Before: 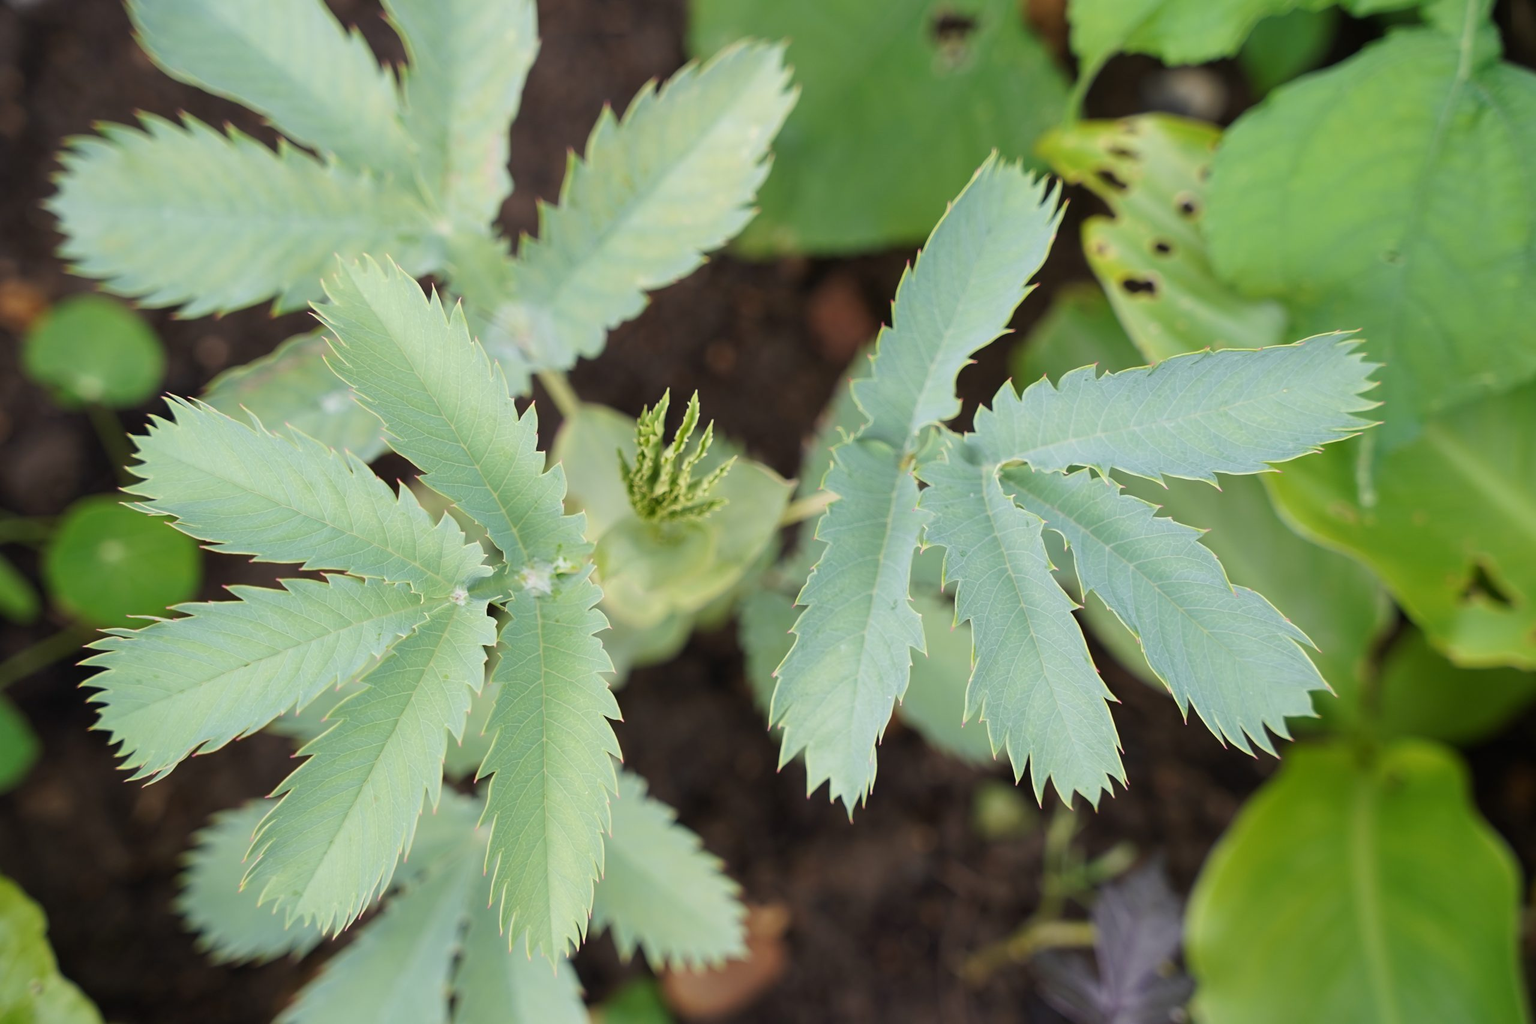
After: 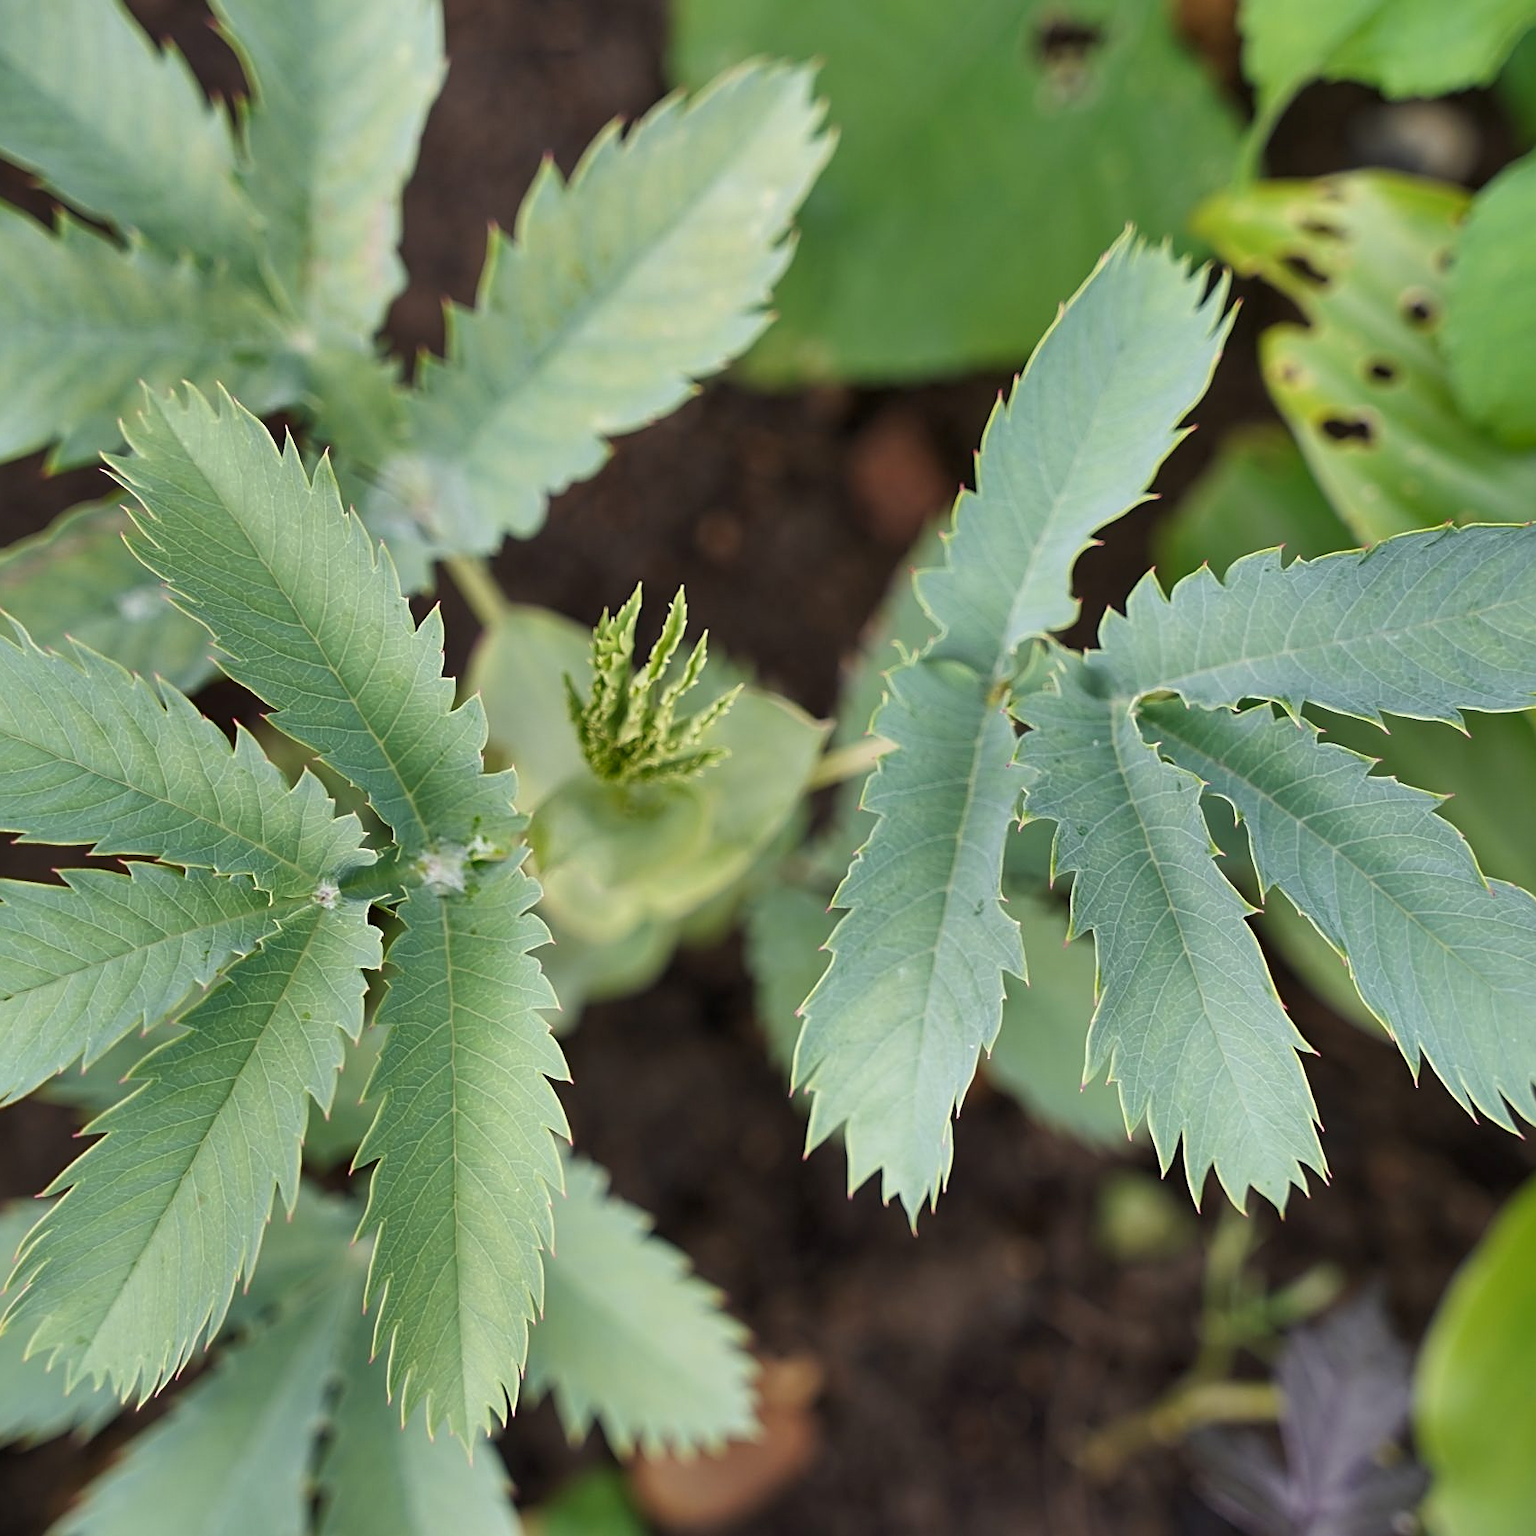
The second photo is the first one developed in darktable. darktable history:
crop and rotate: left 15.754%, right 17.579%
shadows and highlights: shadows 19.13, highlights -83.41, soften with gaussian
local contrast: highlights 100%, shadows 100%, detail 120%, midtone range 0.2
sharpen: on, module defaults
tone equalizer: on, module defaults
